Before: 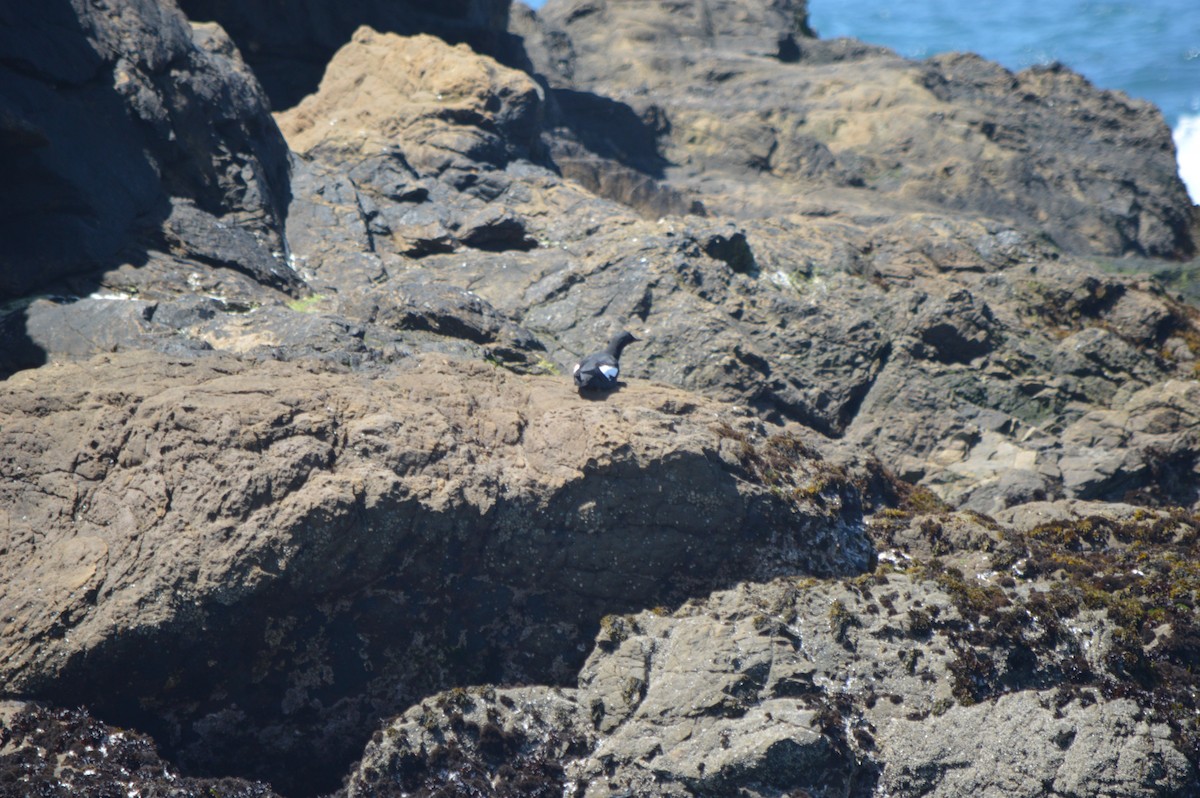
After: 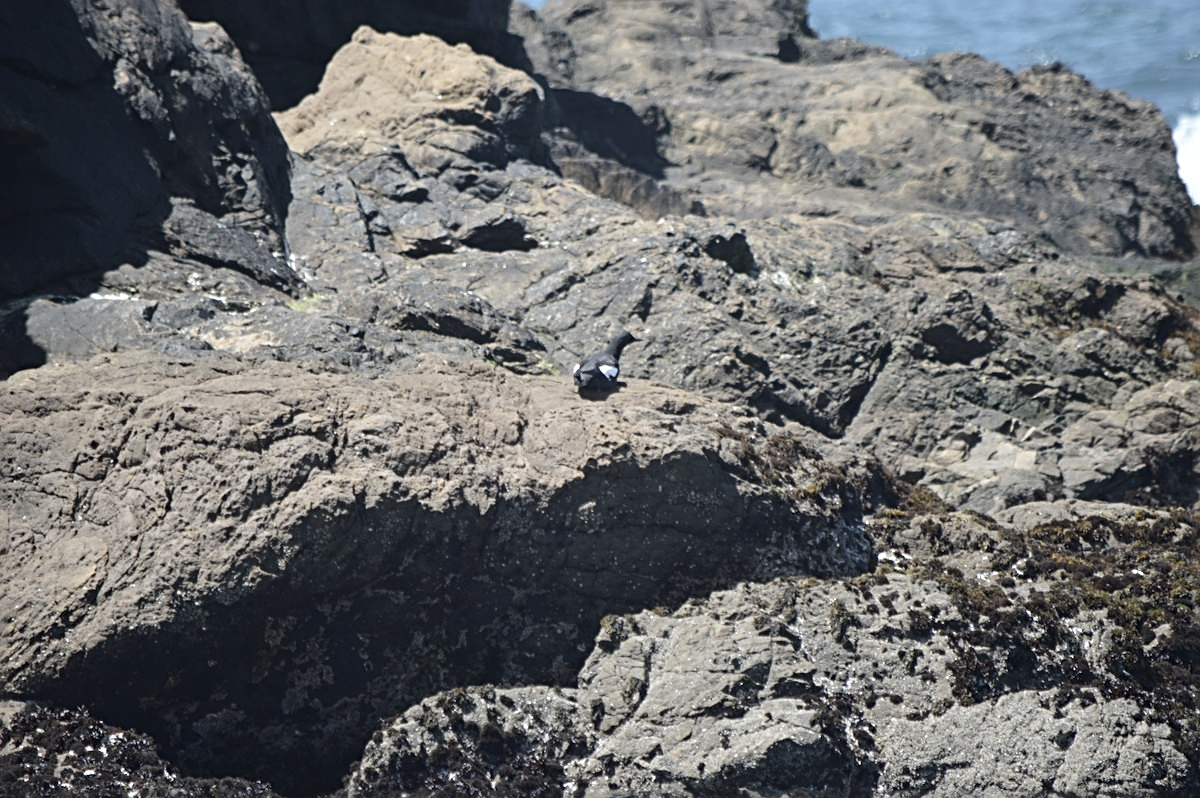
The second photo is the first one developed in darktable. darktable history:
contrast brightness saturation: contrast 0.096, saturation -0.375
sharpen: radius 3.088
